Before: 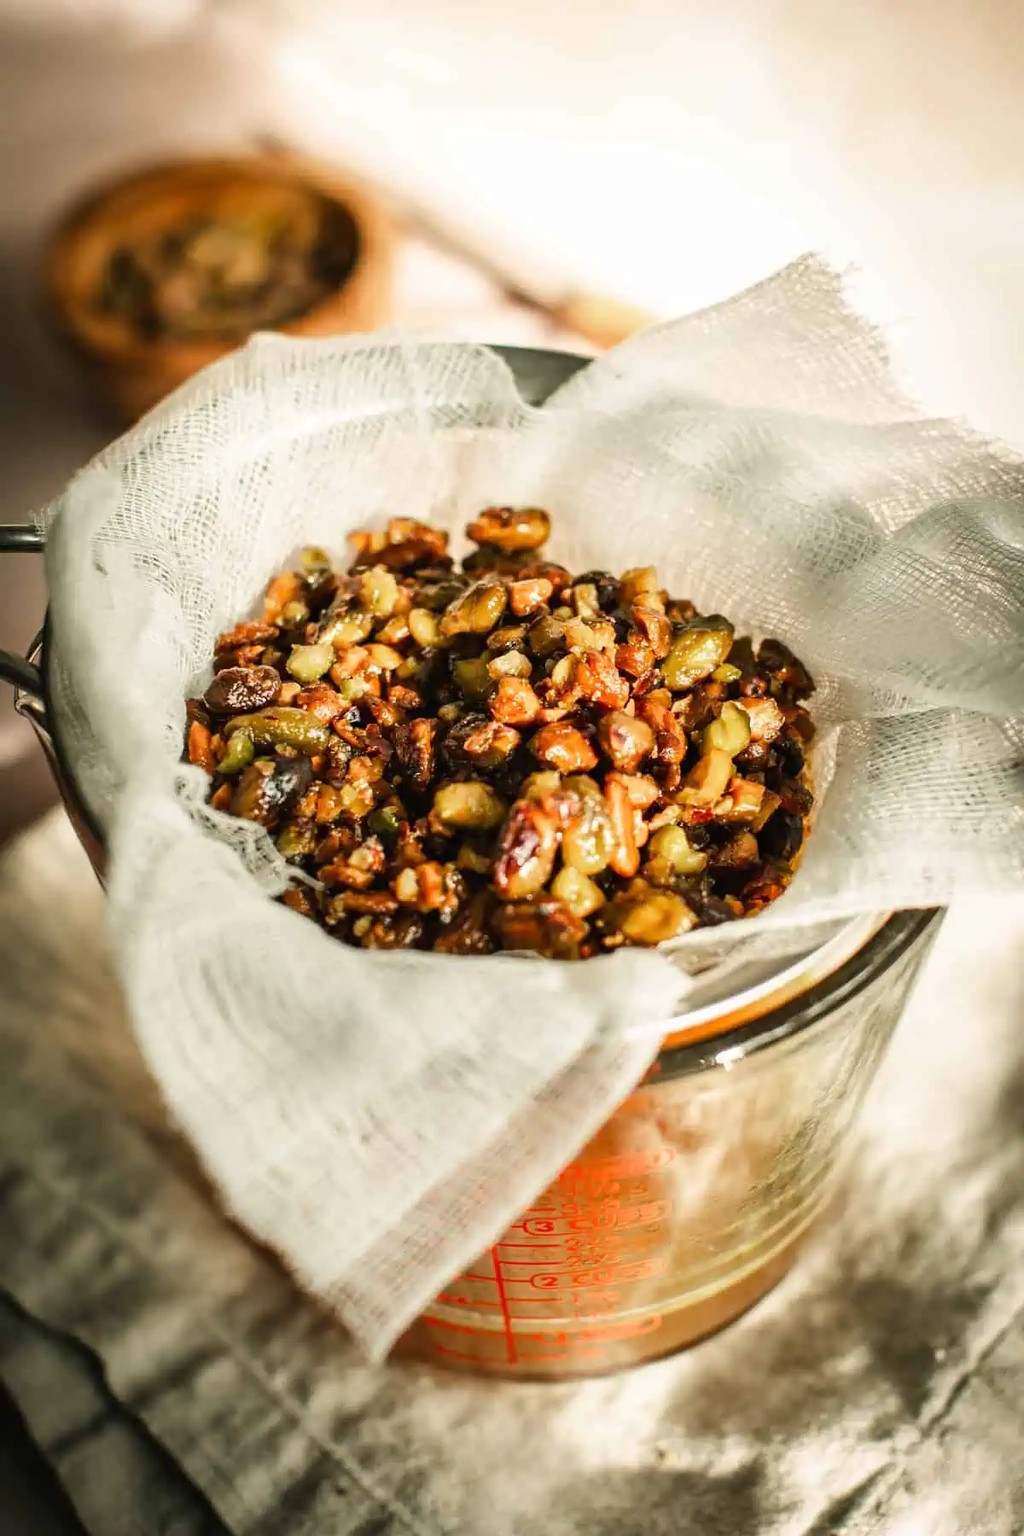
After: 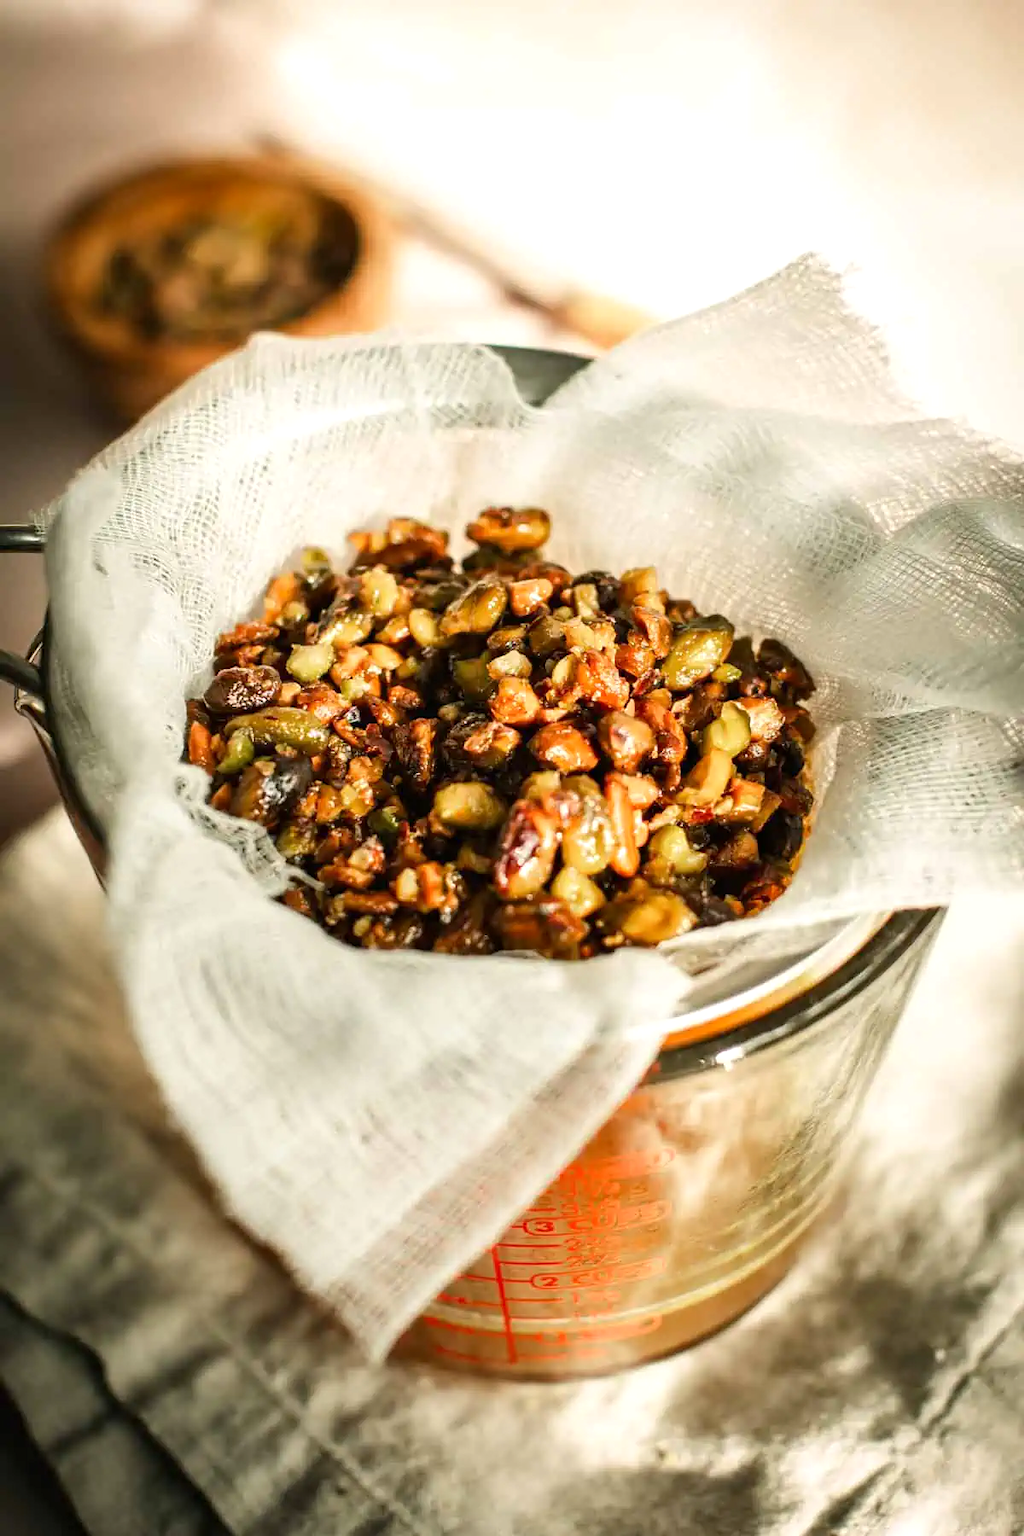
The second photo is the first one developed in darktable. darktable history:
exposure: black level correction 0.001, exposure 0.138 EV, compensate highlight preservation false
